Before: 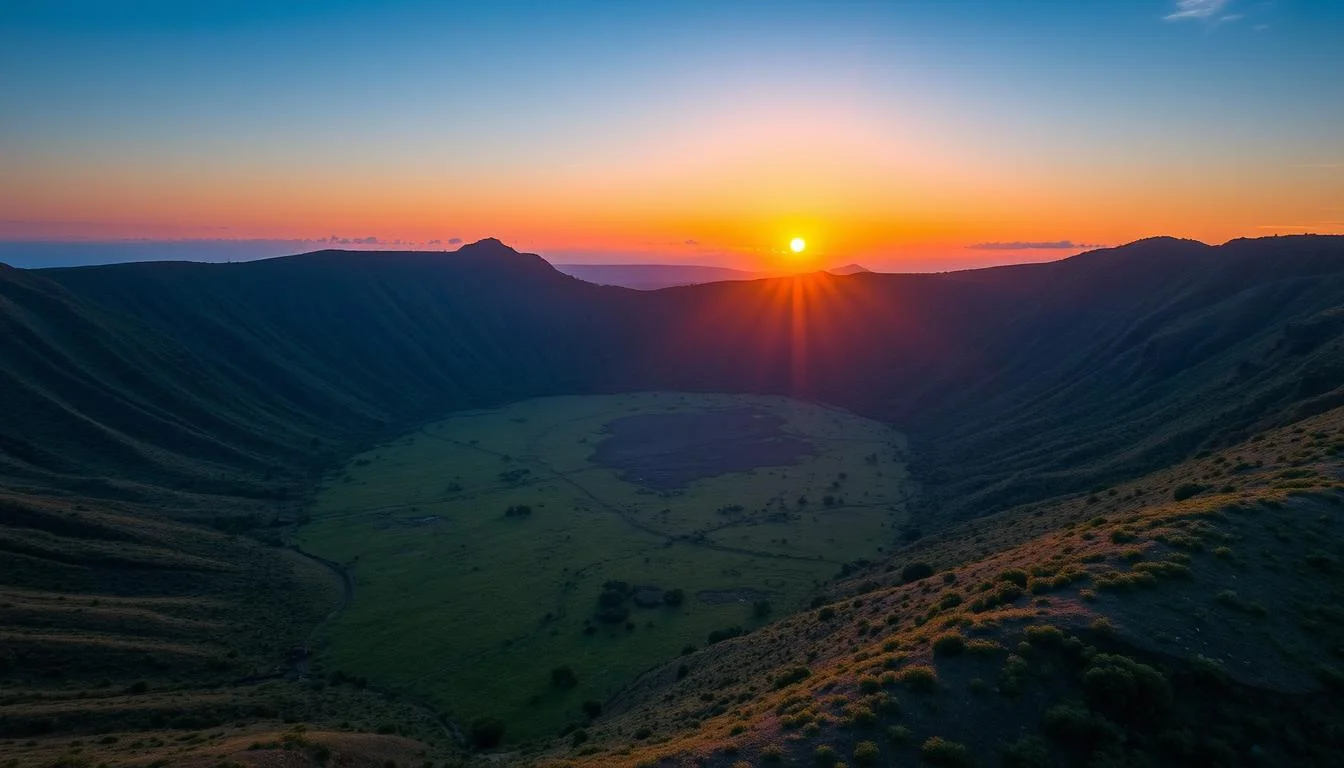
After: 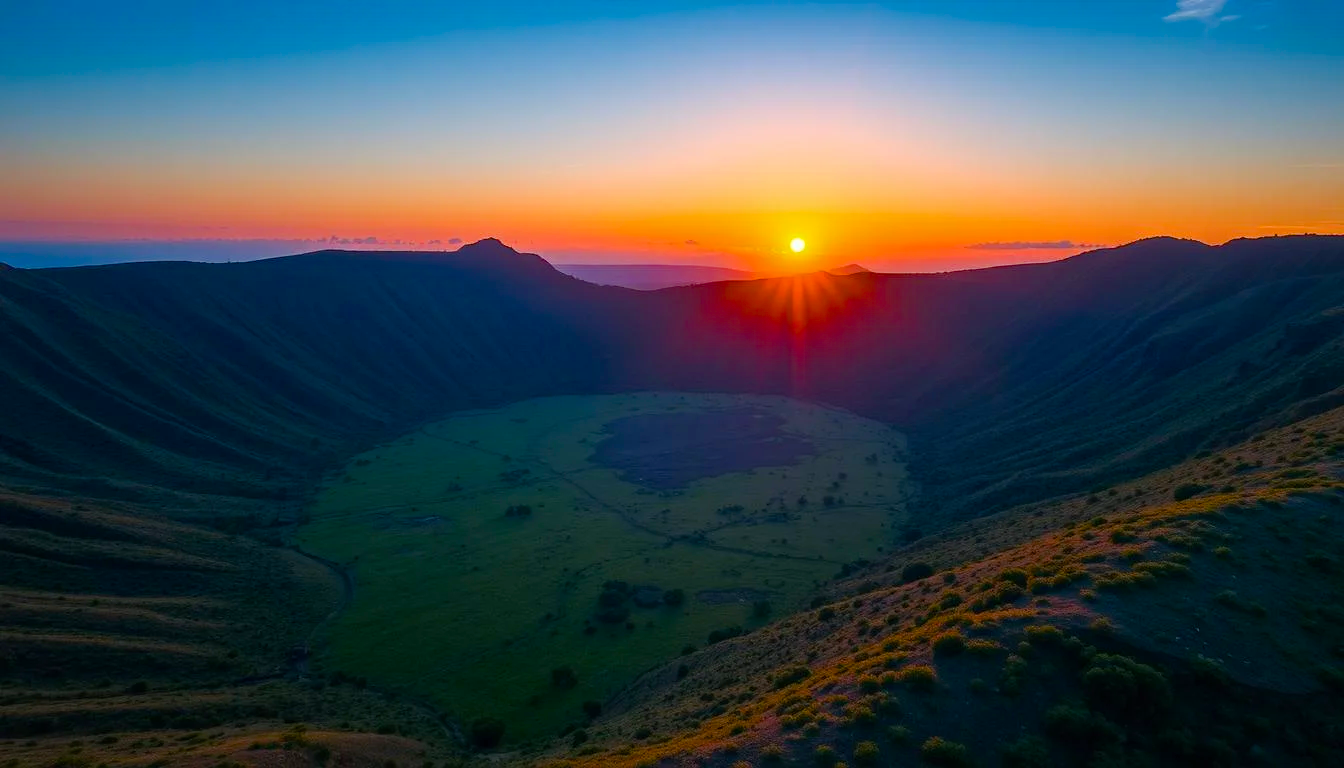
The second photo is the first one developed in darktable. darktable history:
color balance rgb: perceptual saturation grading › global saturation 20%, perceptual saturation grading › highlights -14.103%, perceptual saturation grading › shadows 49.915%, global vibrance 9.665%
